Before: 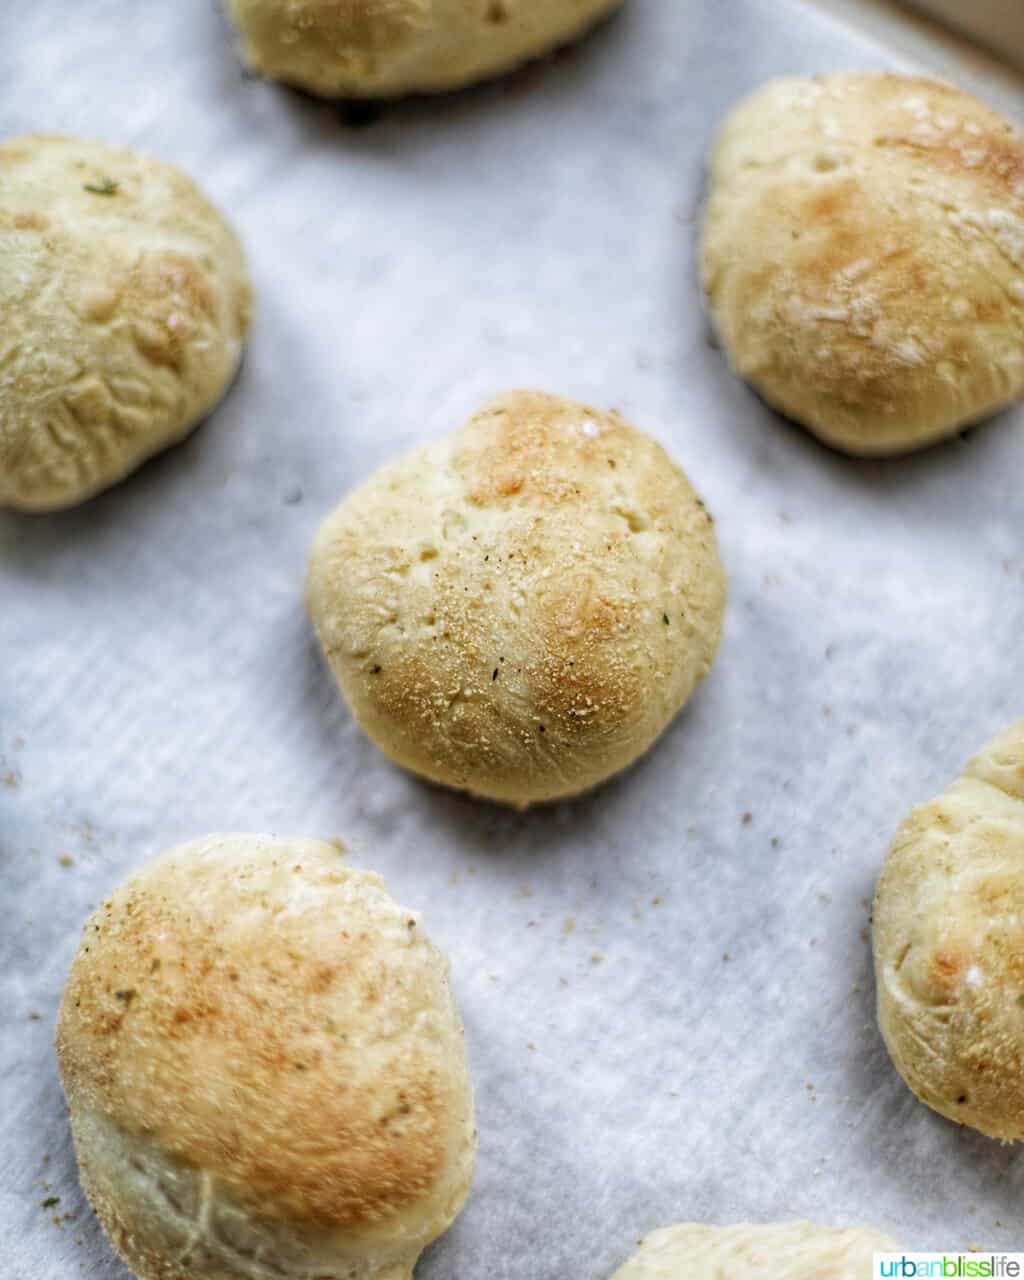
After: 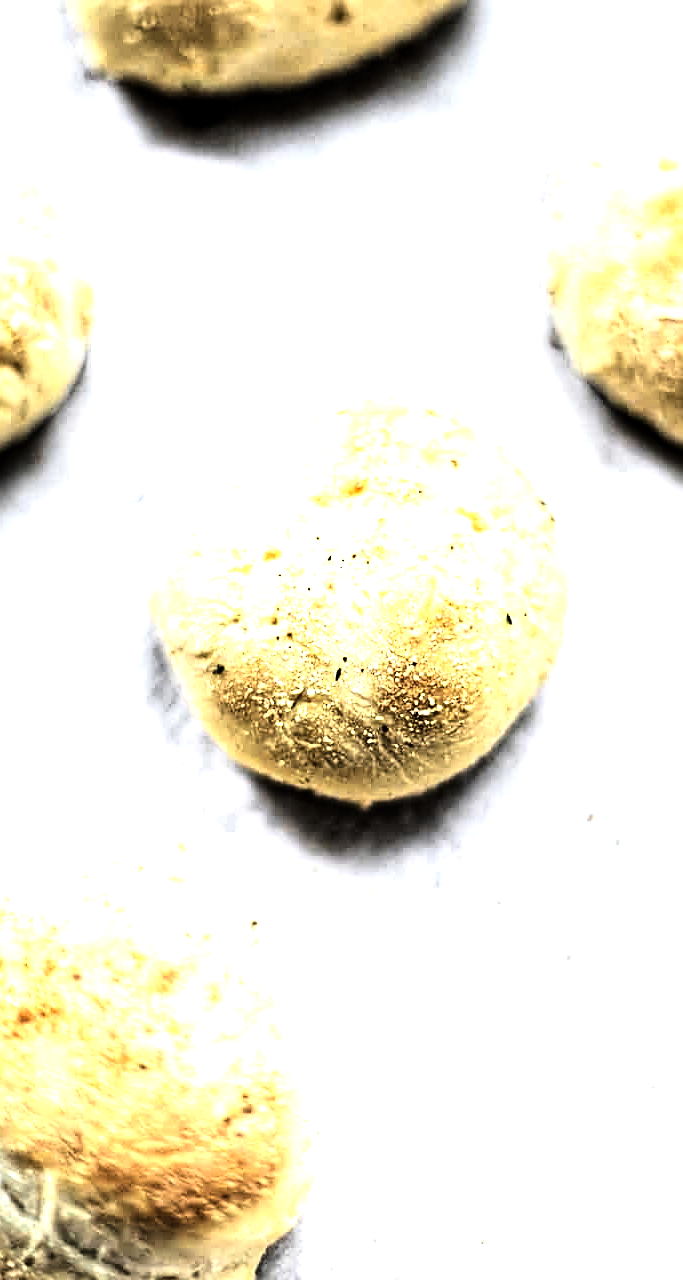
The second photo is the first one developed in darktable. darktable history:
base curve: curves: ch0 [(0, 0) (0.032, 0.025) (0.121, 0.166) (0.206, 0.329) (0.605, 0.79) (1, 1)]
sharpen: on, module defaults
levels: levels [0.044, 0.475, 0.791]
tone curve: curves: ch0 [(0, 0) (0.003, 0.039) (0.011, 0.041) (0.025, 0.048) (0.044, 0.065) (0.069, 0.084) (0.1, 0.104) (0.136, 0.137) (0.177, 0.19) (0.224, 0.245) (0.277, 0.32) (0.335, 0.409) (0.399, 0.496) (0.468, 0.58) (0.543, 0.656) (0.623, 0.733) (0.709, 0.796) (0.801, 0.852) (0.898, 0.93) (1, 1)], color space Lab, independent channels, preserve colors none
color zones: curves: ch0 [(0.035, 0.242) (0.25, 0.5) (0.384, 0.214) (0.488, 0.255) (0.75, 0.5)]; ch1 [(0.063, 0.379) (0.25, 0.5) (0.354, 0.201) (0.489, 0.085) (0.729, 0.271)]; ch2 [(0.25, 0.5) (0.38, 0.517) (0.442, 0.51) (0.735, 0.456)]
crop: left 15.376%, right 17.898%
